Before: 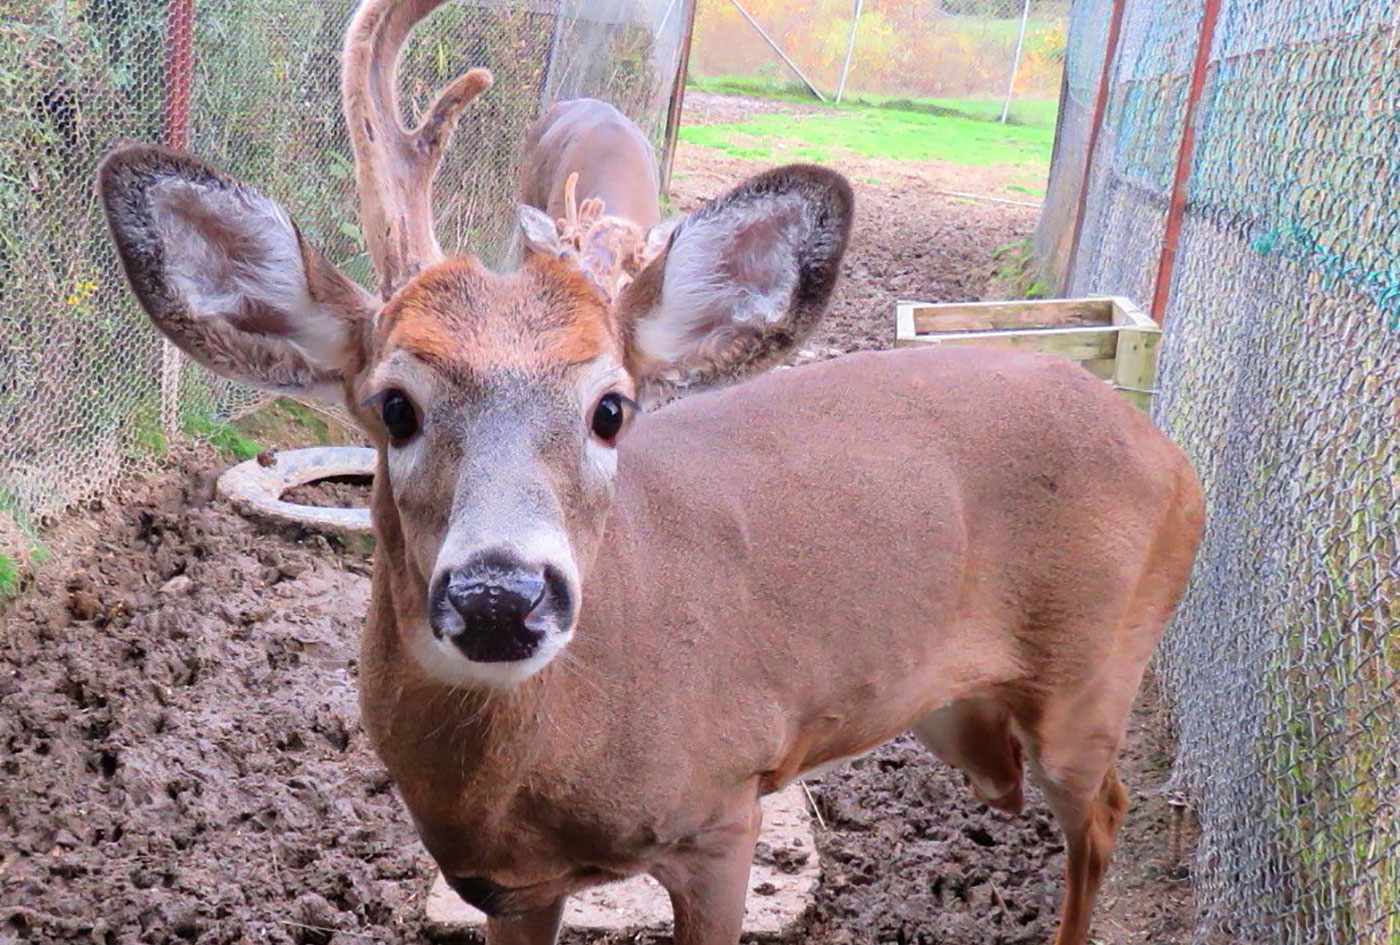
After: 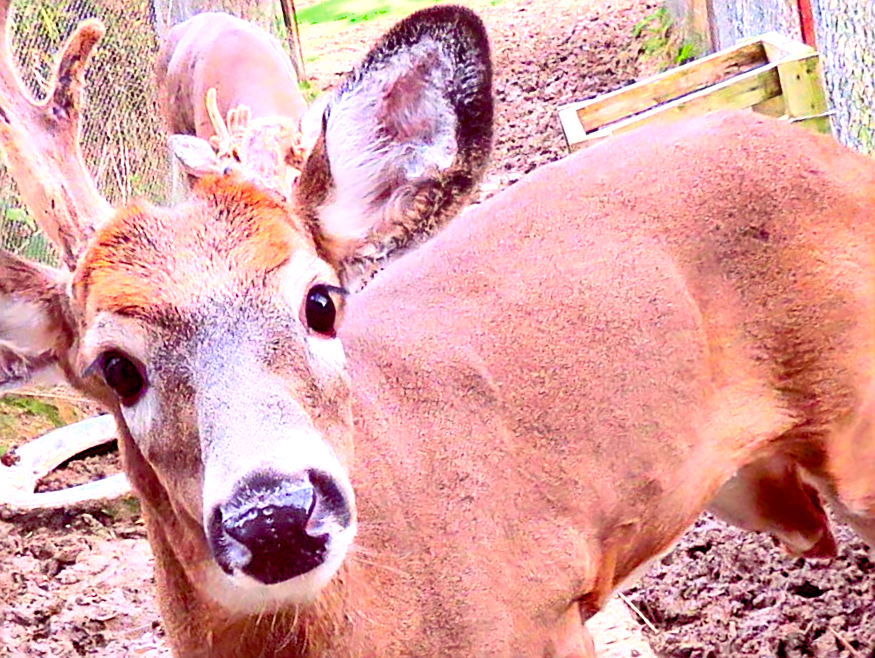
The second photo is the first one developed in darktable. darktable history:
color balance rgb: shadows lift › chroma 6.391%, shadows lift › hue 305.02°, highlights gain › luminance 6.705%, highlights gain › chroma 1.94%, highlights gain › hue 87.66°, global offset › luminance -0.227%, global offset › chroma 0.266%, perceptual saturation grading › global saturation 15.157%, global vibrance 20%
shadows and highlights: shadows 39.89, highlights -52.09, low approximation 0.01, soften with gaussian
color zones: curves: ch0 [(0.25, 0.5) (0.636, 0.25) (0.75, 0.5)]
exposure: exposure 0.487 EV, compensate exposure bias true, compensate highlight preservation false
crop and rotate: angle 18.5°, left 6.967%, right 4.301%, bottom 1.107%
sharpen: on, module defaults
contrast brightness saturation: contrast 0.199, brightness 0.16, saturation 0.221
